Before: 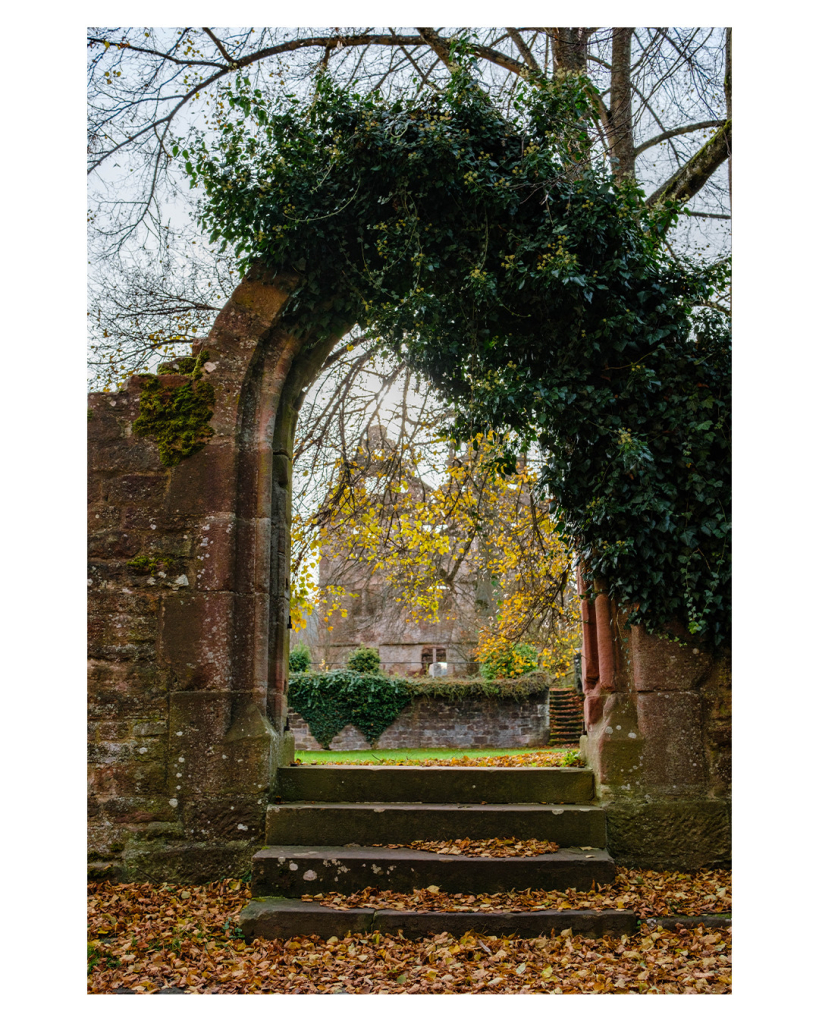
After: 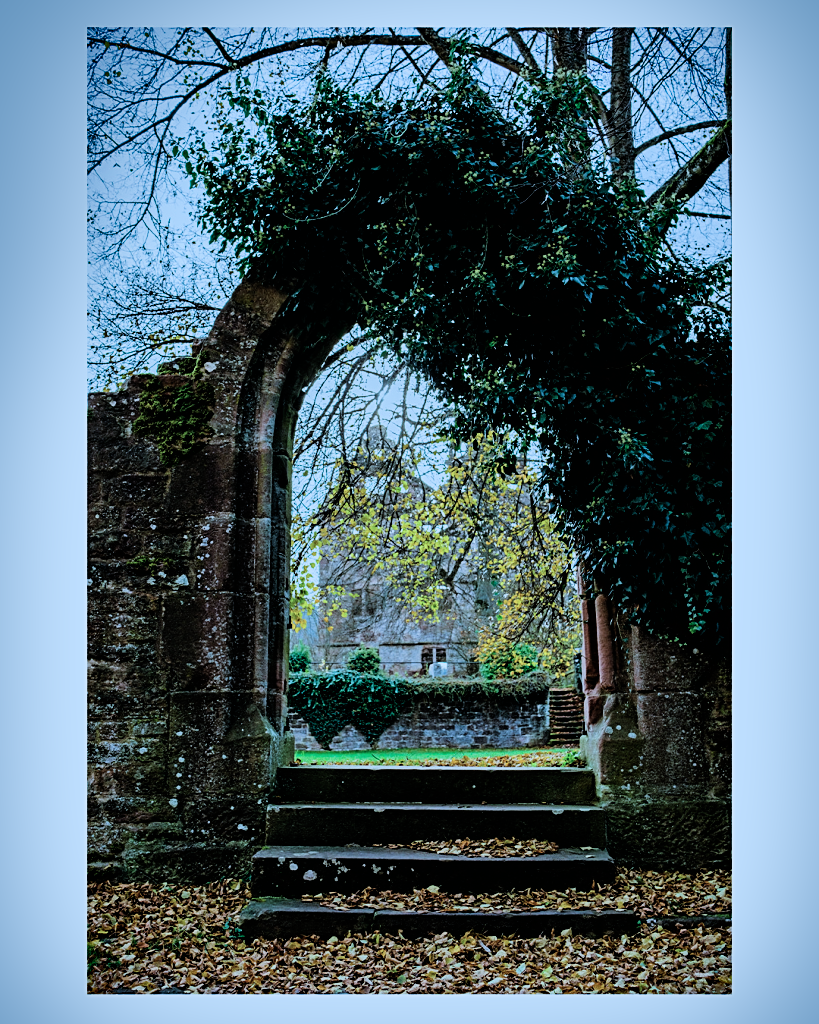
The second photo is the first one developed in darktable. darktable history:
filmic rgb: black relative exposure -5.08 EV, white relative exposure 3.95 EV, threshold 2.98 EV, hardness 2.9, contrast 1.395, highlights saturation mix -19.19%, enable highlight reconstruction true
color calibration: gray › normalize channels true, illuminant custom, x 0.433, y 0.394, temperature 3074.76 K, gamut compression 0.007
shadows and highlights: shadows 21.04, highlights -82.65, soften with gaussian
sharpen: on, module defaults
